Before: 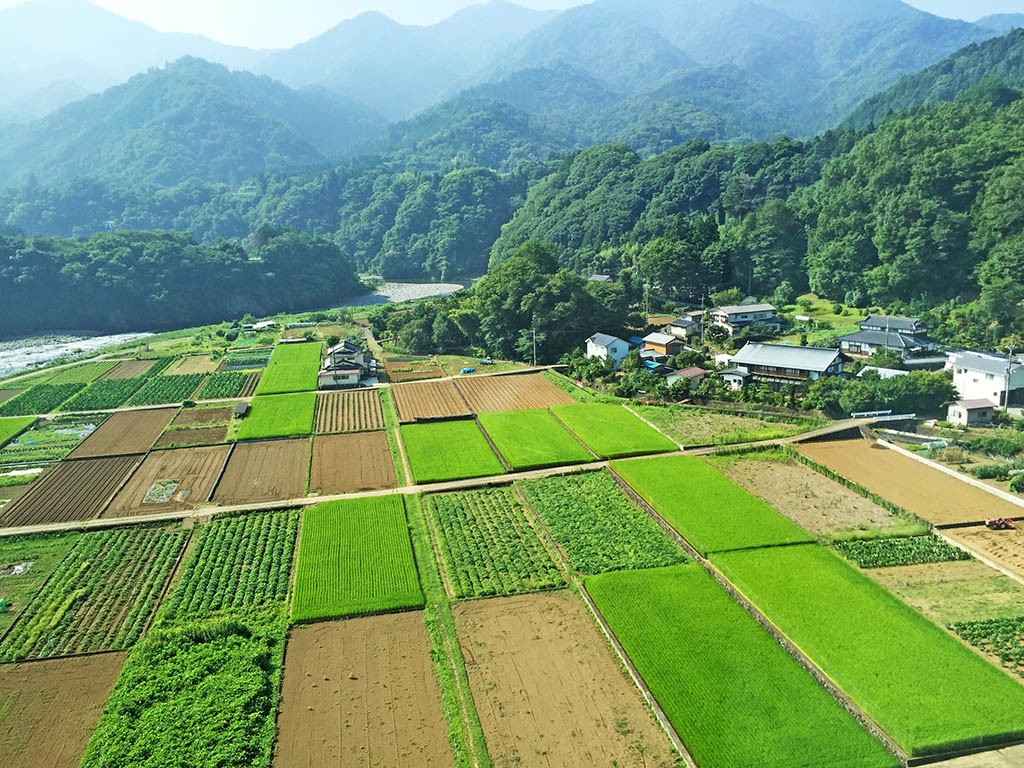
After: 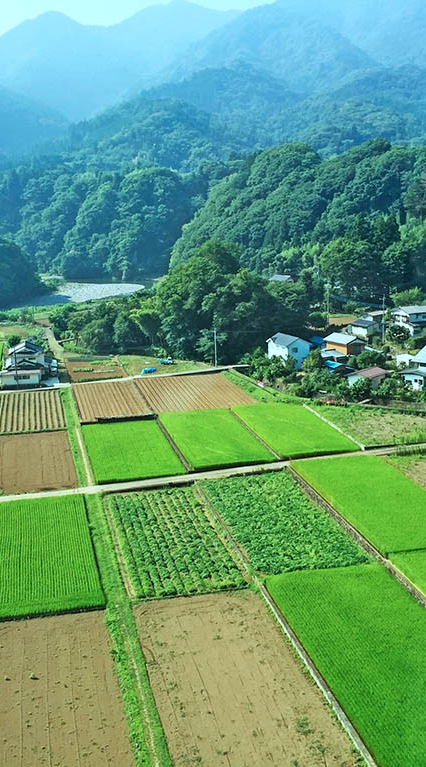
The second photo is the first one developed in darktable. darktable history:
color correction: highlights a* -10.04, highlights b* -10.37
crop: left 31.229%, right 27.105%
local contrast: mode bilateral grid, contrast 10, coarseness 25, detail 115%, midtone range 0.2
